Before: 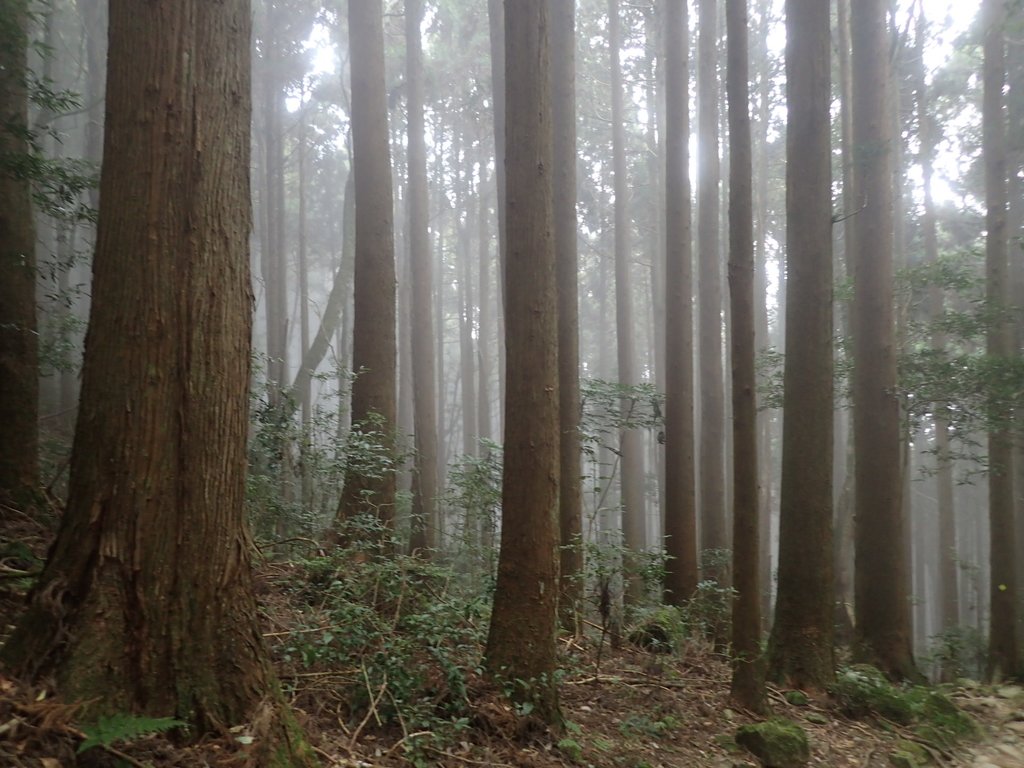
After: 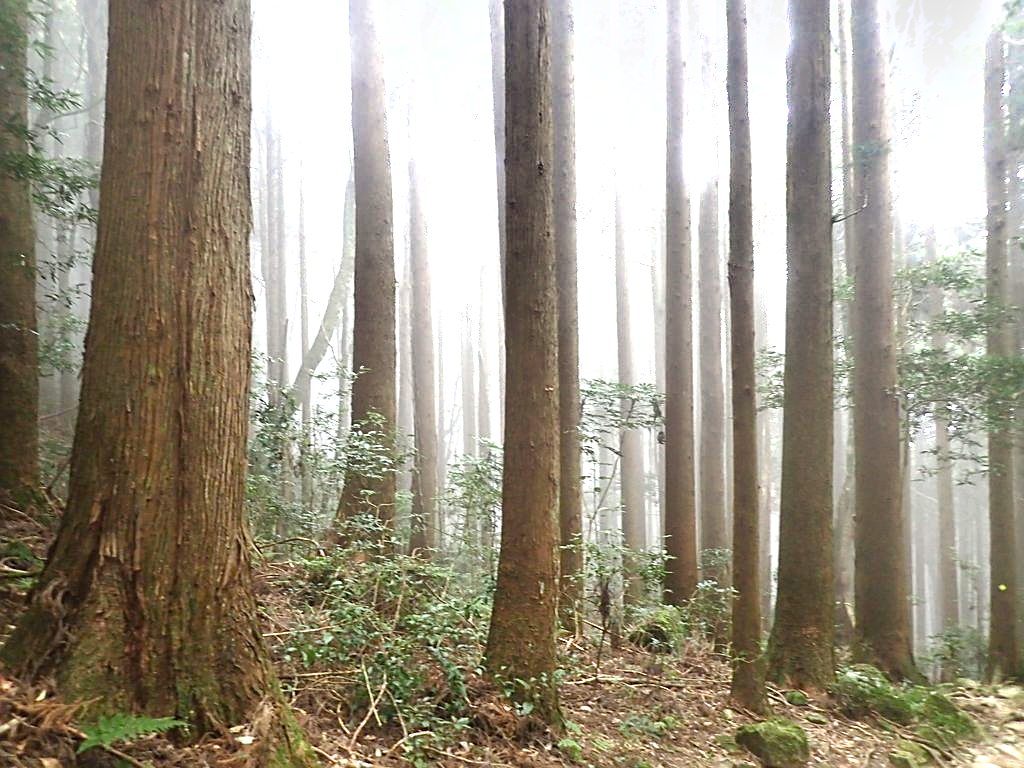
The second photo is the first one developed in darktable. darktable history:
exposure: black level correction 0, exposure 1.673 EV, compensate exposure bias true, compensate highlight preservation false
shadows and highlights: shadows 22.35, highlights -48.41, soften with gaussian
color balance rgb: perceptual saturation grading › global saturation 20%, perceptual saturation grading › highlights -25.151%, perceptual saturation grading › shadows 25.825%
color zones: curves: ch0 [(0, 0.558) (0.143, 0.559) (0.286, 0.529) (0.429, 0.505) (0.571, 0.5) (0.714, 0.5) (0.857, 0.5) (1, 0.558)]; ch1 [(0, 0.469) (0.01, 0.469) (0.12, 0.446) (0.248, 0.469) (0.5, 0.5) (0.748, 0.5) (0.99, 0.469) (1, 0.469)]
sharpen: on, module defaults
